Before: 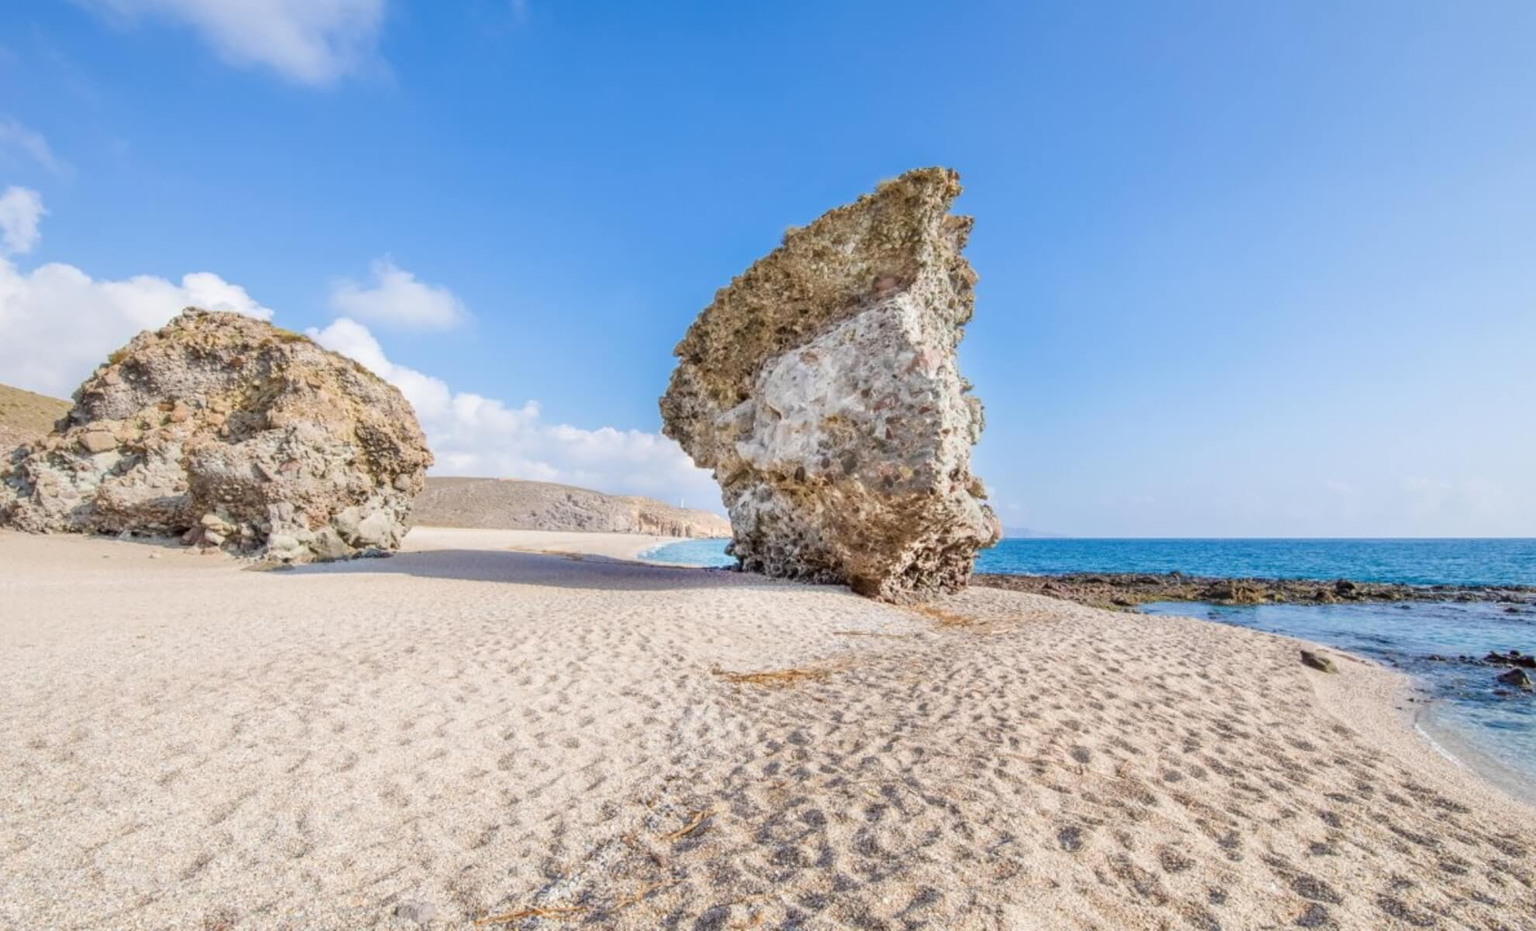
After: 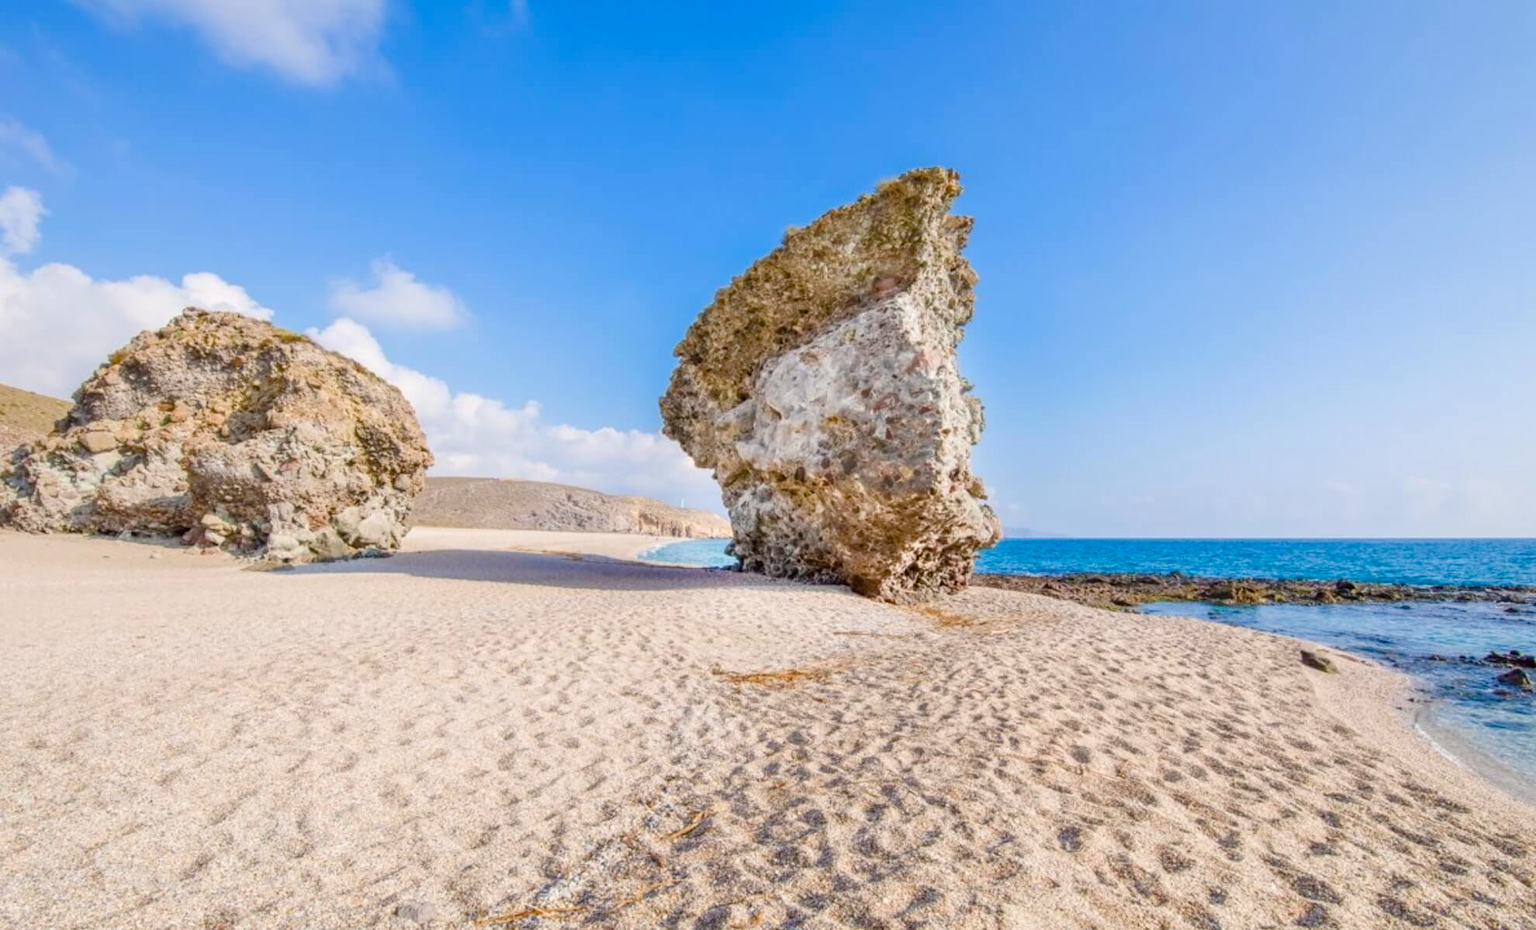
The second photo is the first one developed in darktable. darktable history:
tone equalizer: on, module defaults
color balance rgb: power › hue 61.28°, highlights gain › chroma 0.72%, highlights gain › hue 56.43°, linear chroma grading › global chroma 2.147%, linear chroma grading › mid-tones -1.388%, perceptual saturation grading › global saturation 20%, perceptual saturation grading › highlights -24.91%, perceptual saturation grading › shadows 24.832%, global vibrance 20%
